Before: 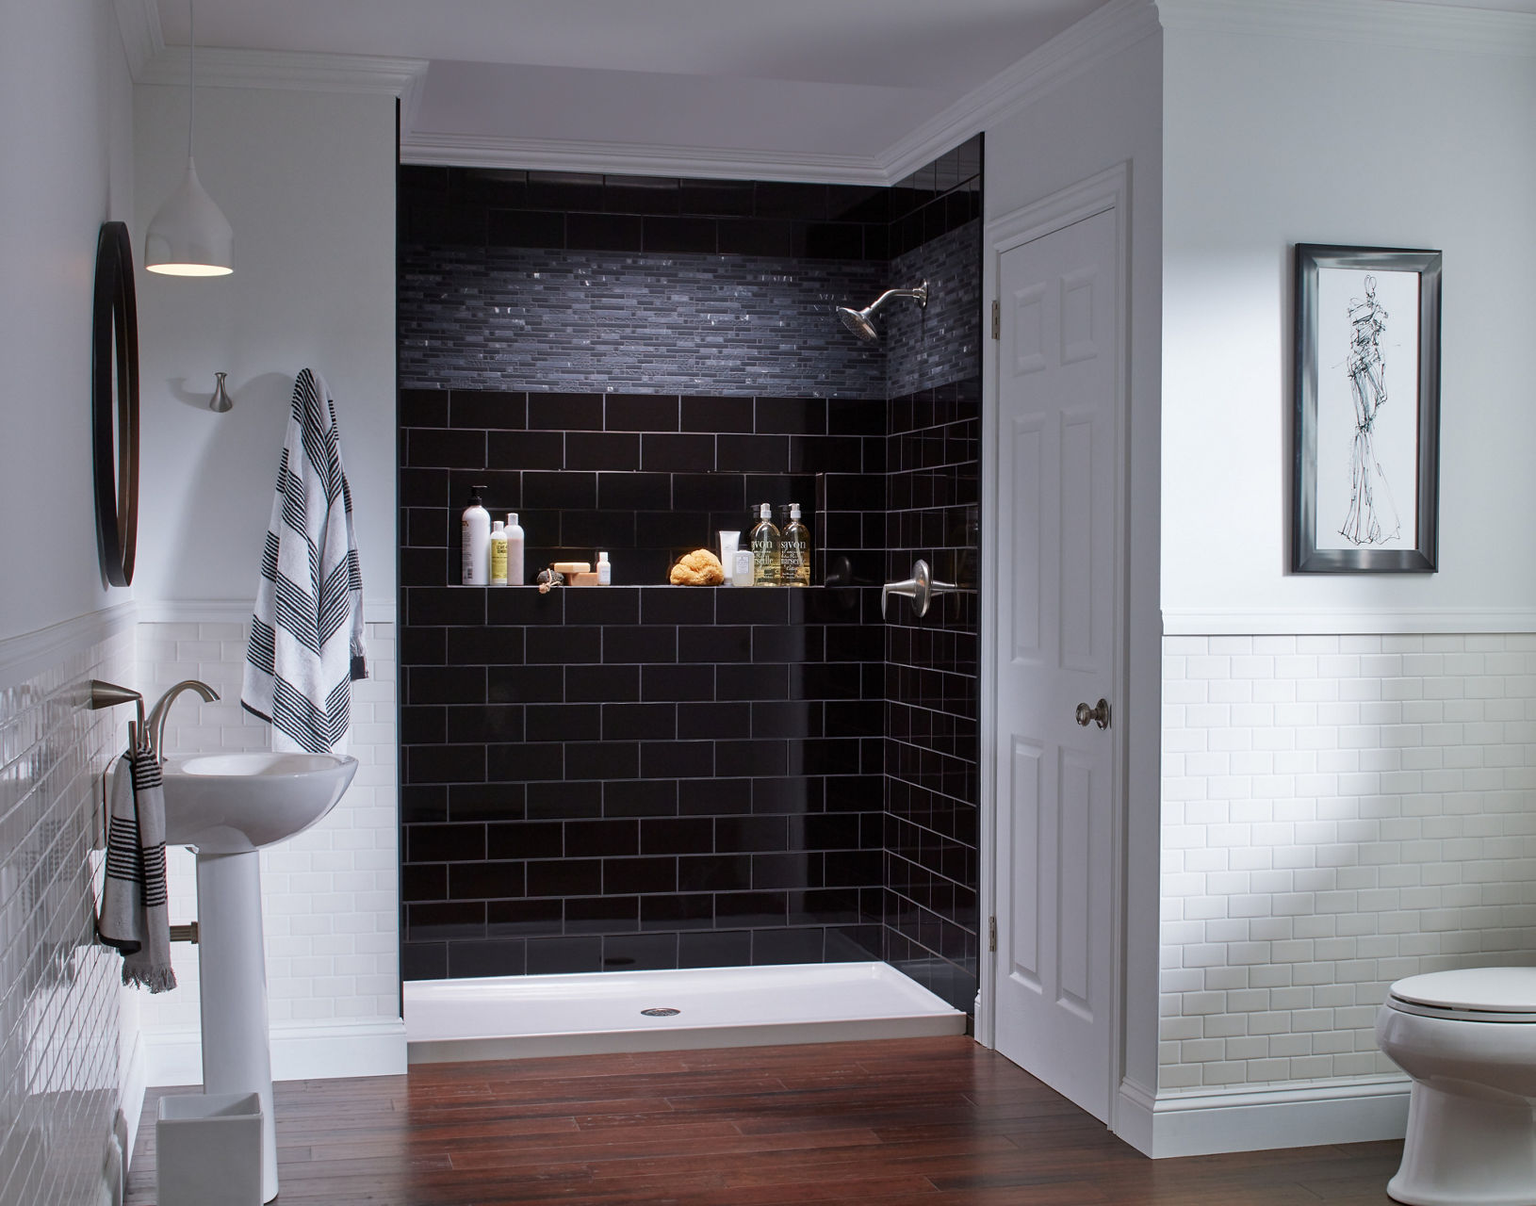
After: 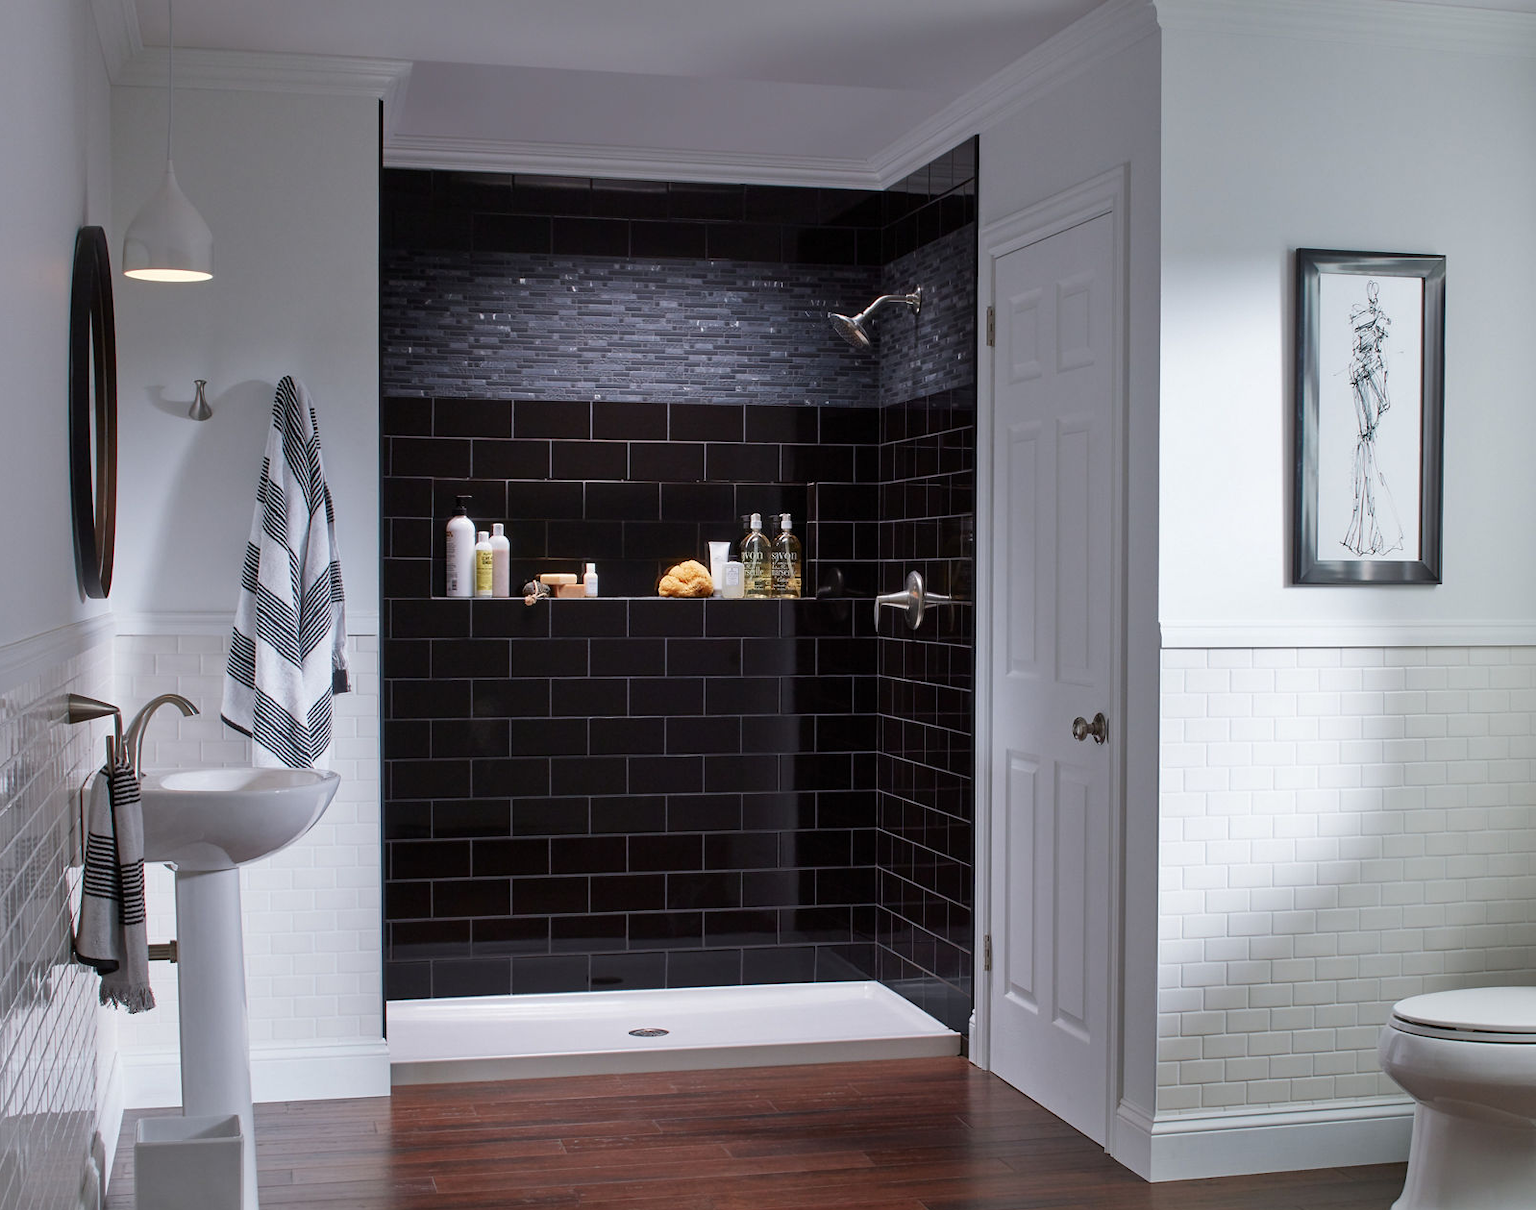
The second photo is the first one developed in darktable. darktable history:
crop: left 1.647%, right 0.288%, bottom 1.601%
